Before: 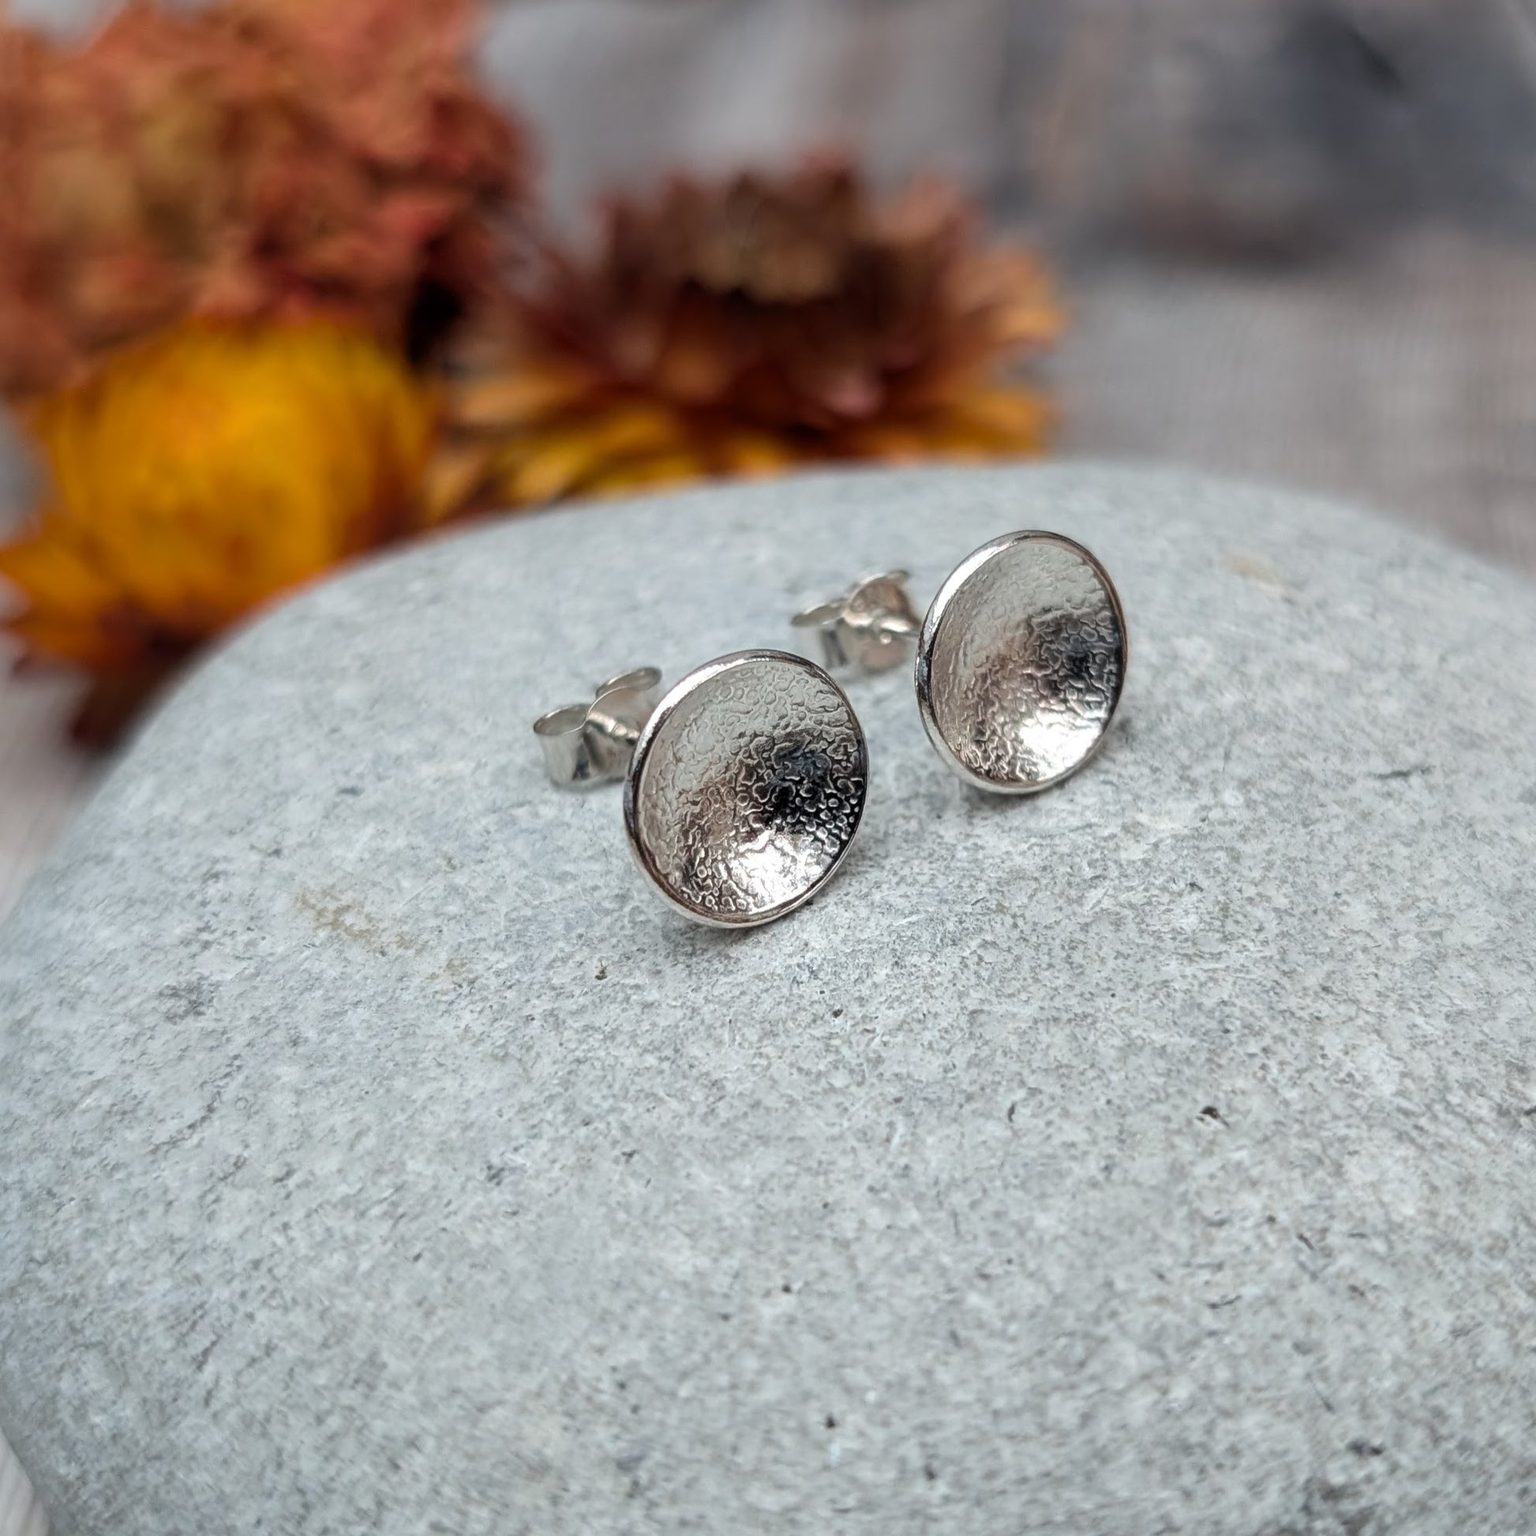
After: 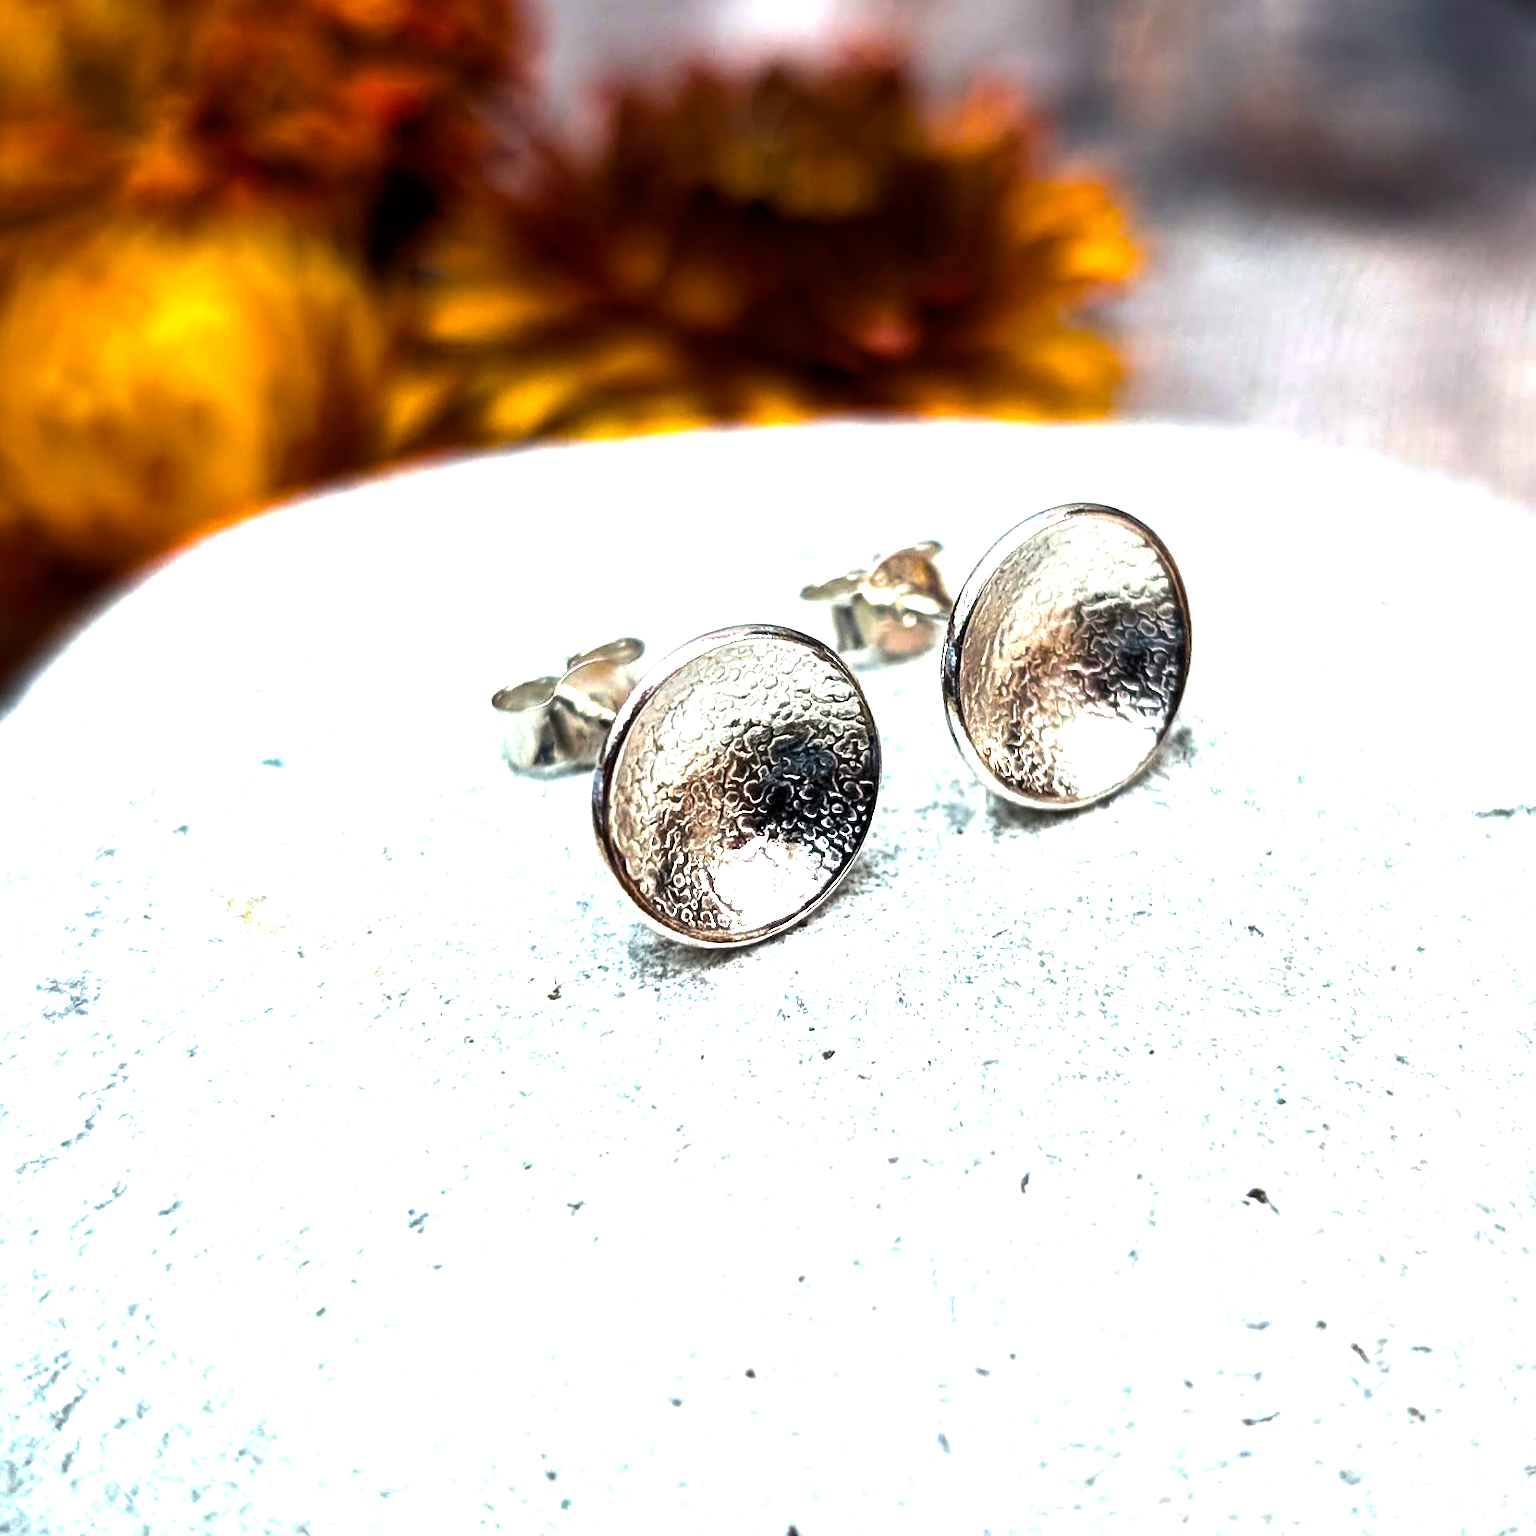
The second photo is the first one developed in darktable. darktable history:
white balance: red 1, blue 1
color balance rgb: linear chroma grading › shadows -30%, linear chroma grading › global chroma 35%, perceptual saturation grading › global saturation 75%, perceptual saturation grading › shadows -30%, perceptual brilliance grading › highlights 75%, perceptual brilliance grading › shadows -30%, global vibrance 35%
crop and rotate: angle -3.27°, left 5.211%, top 5.211%, right 4.607%, bottom 4.607%
